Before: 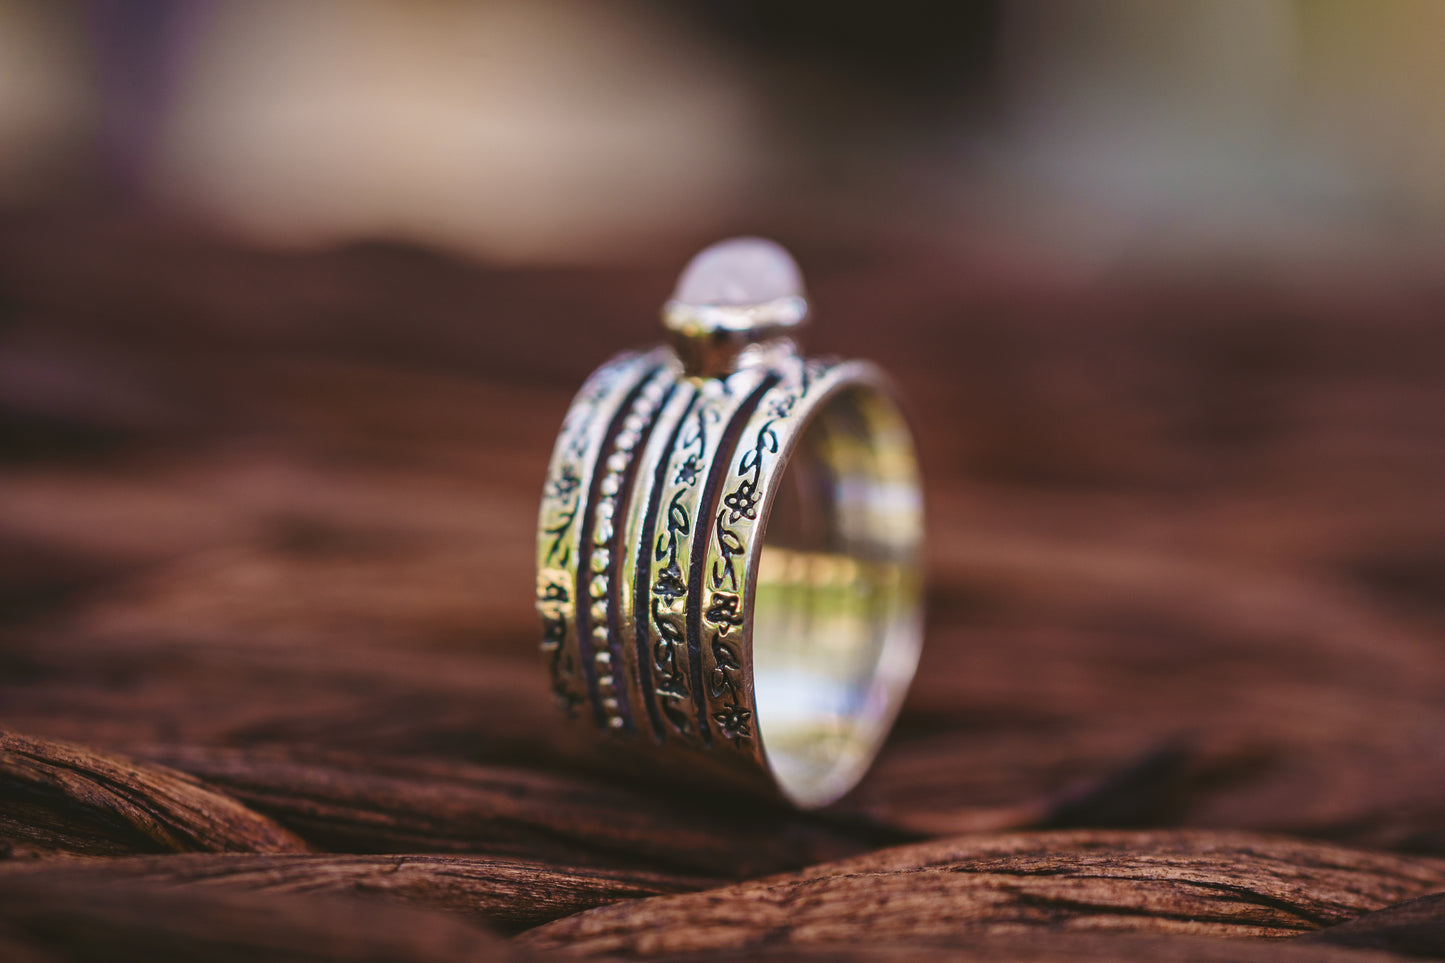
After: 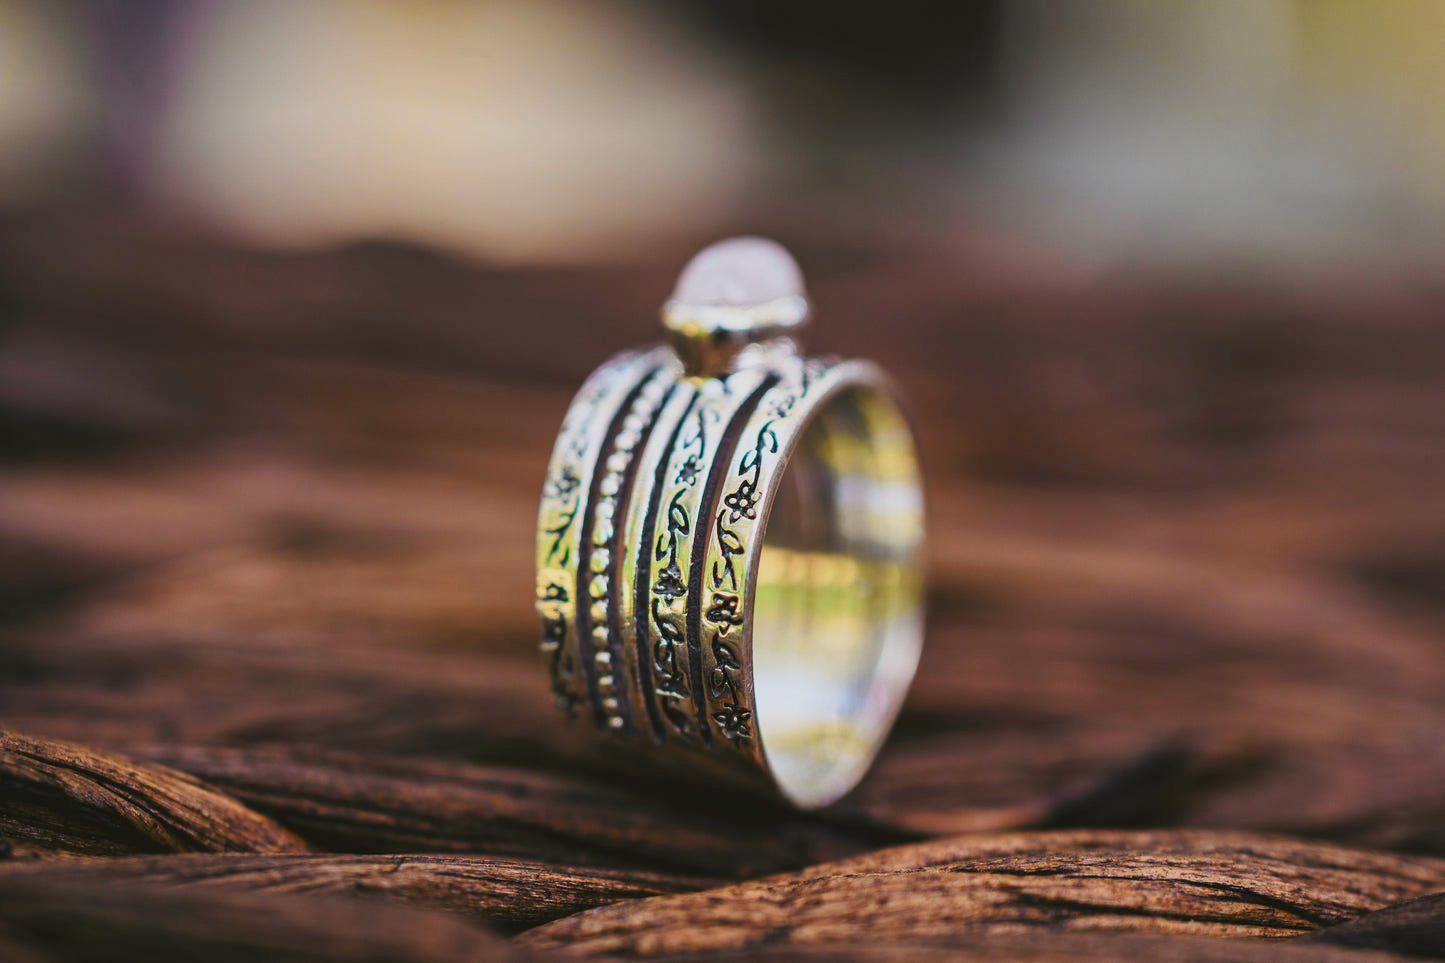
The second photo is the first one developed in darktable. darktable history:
tone curve: curves: ch0 [(0, 0) (0.048, 0.024) (0.099, 0.082) (0.227, 0.255) (0.407, 0.482) (0.543, 0.634) (0.719, 0.77) (0.837, 0.843) (1, 0.906)]; ch1 [(0, 0) (0.3, 0.268) (0.404, 0.374) (0.475, 0.463) (0.501, 0.499) (0.514, 0.502) (0.551, 0.541) (0.643, 0.648) (0.682, 0.674) (0.802, 0.812) (1, 1)]; ch2 [(0, 0) (0.259, 0.207) (0.323, 0.311) (0.364, 0.368) (0.442, 0.461) (0.498, 0.498) (0.531, 0.528) (0.581, 0.602) (0.629, 0.659) (0.768, 0.728) (1, 1)], color space Lab, independent channels, preserve colors none
